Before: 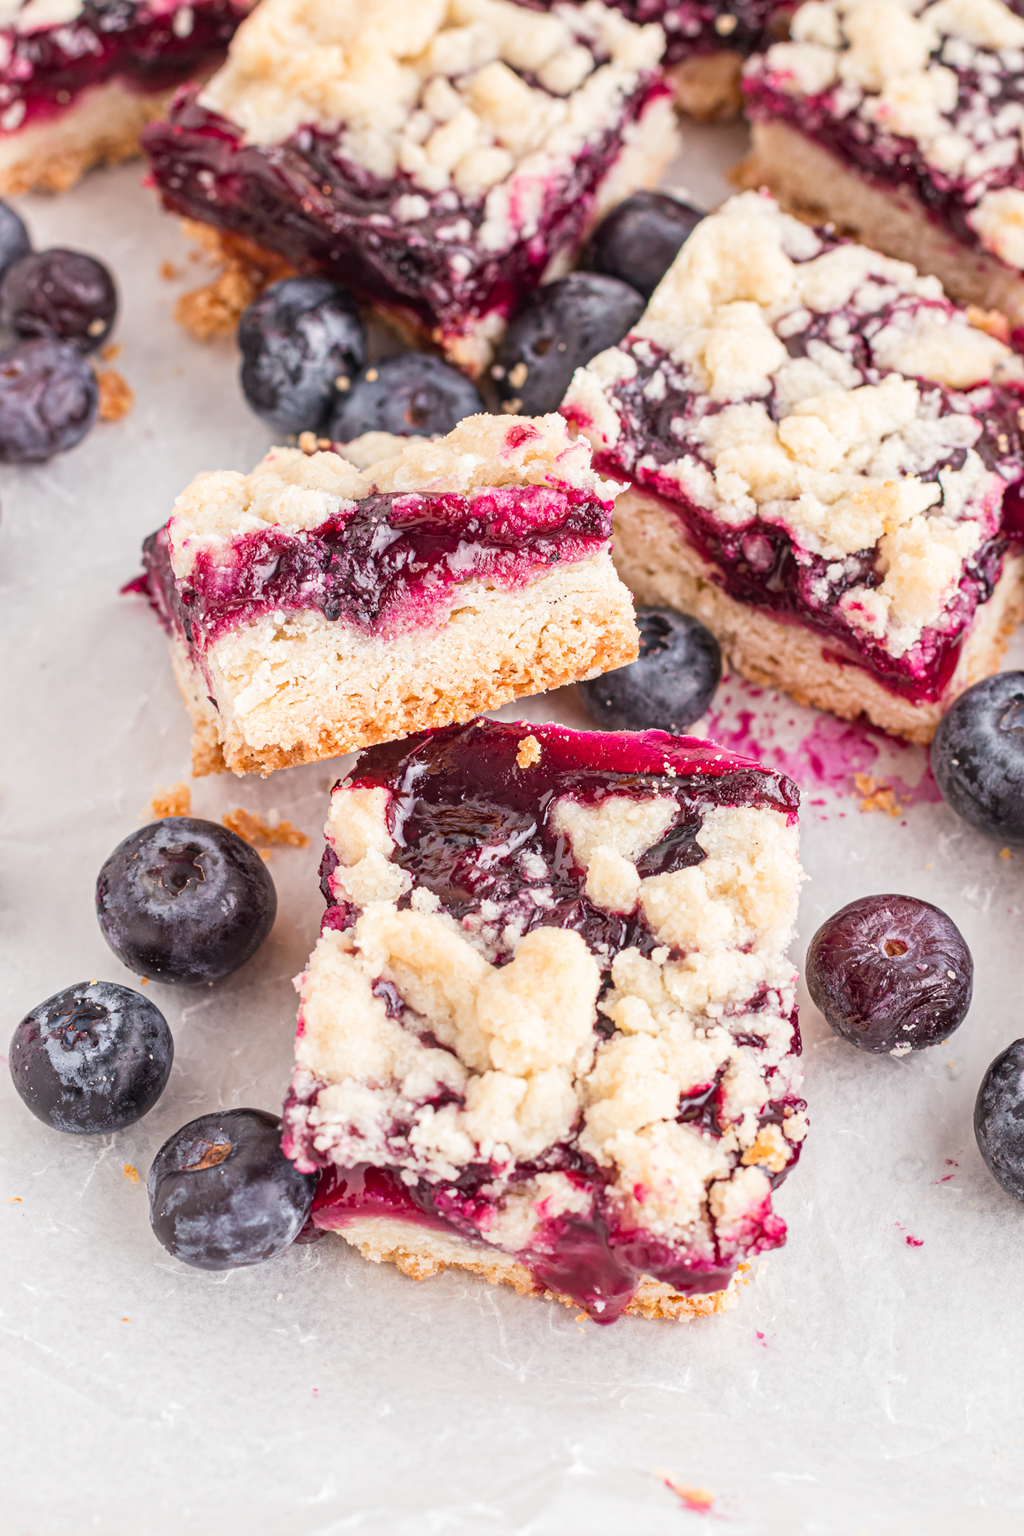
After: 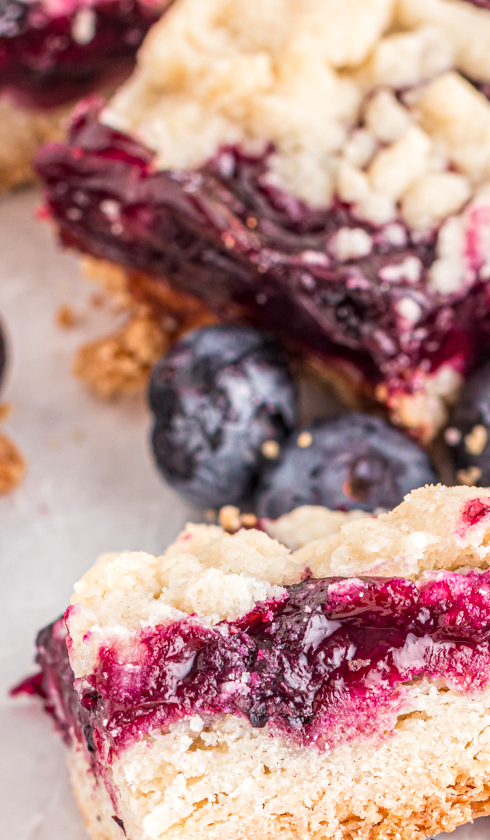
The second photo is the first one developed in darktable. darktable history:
crop and rotate: left 10.977%, top 0.054%, right 48.166%, bottom 53.265%
local contrast: on, module defaults
velvia: strength 14.5%
